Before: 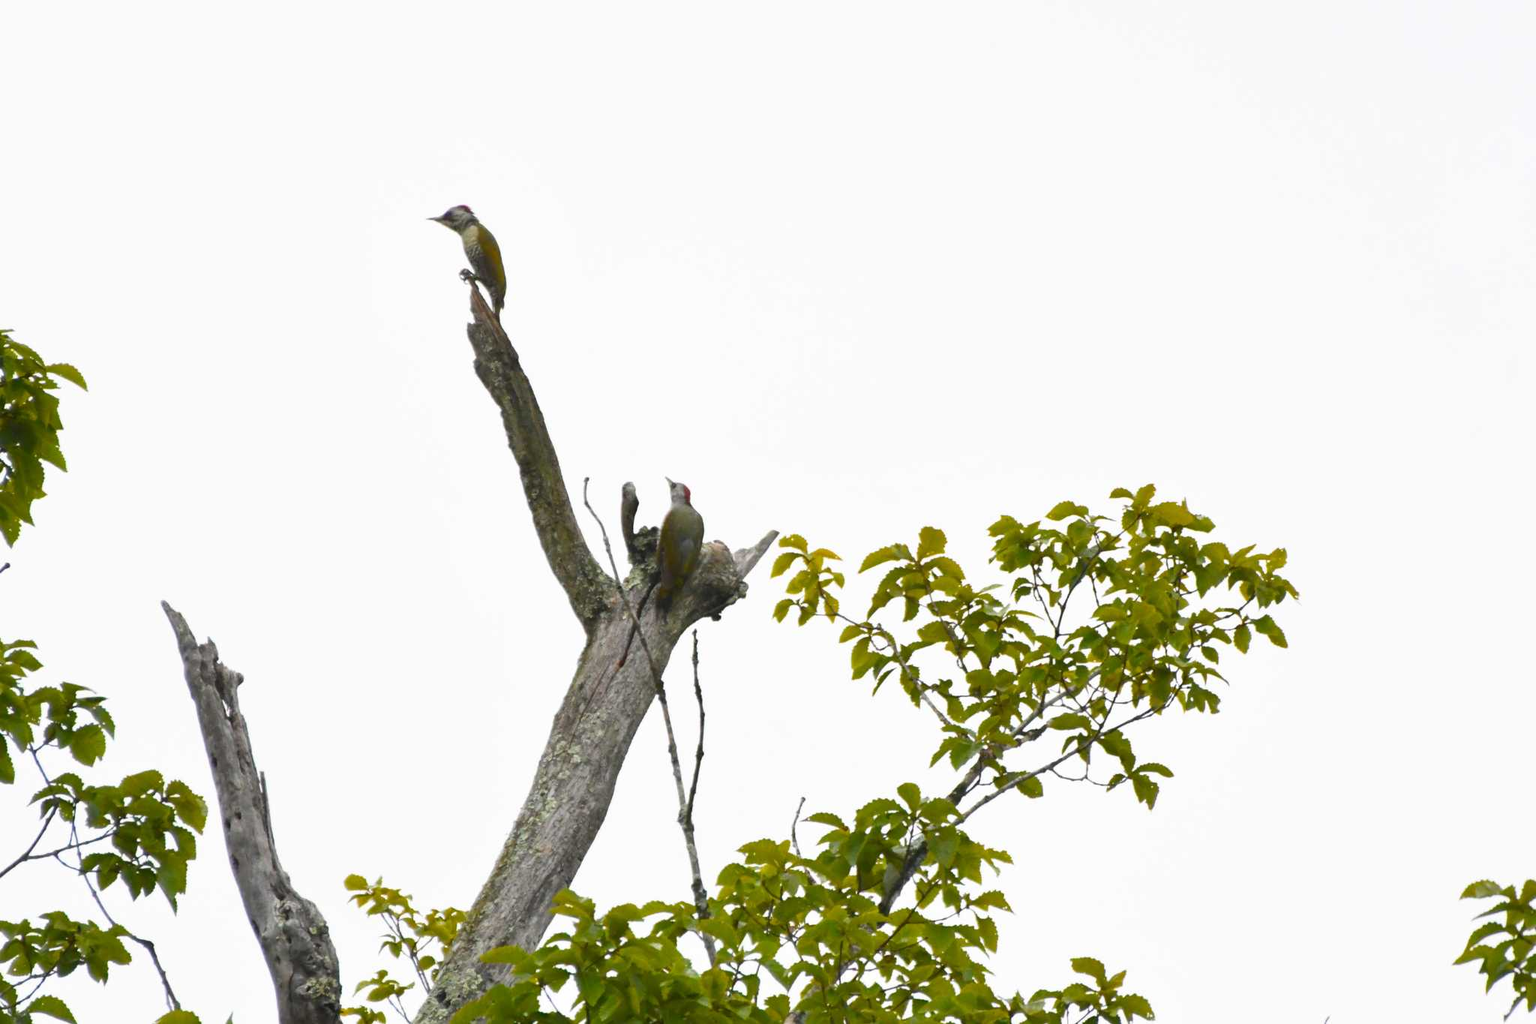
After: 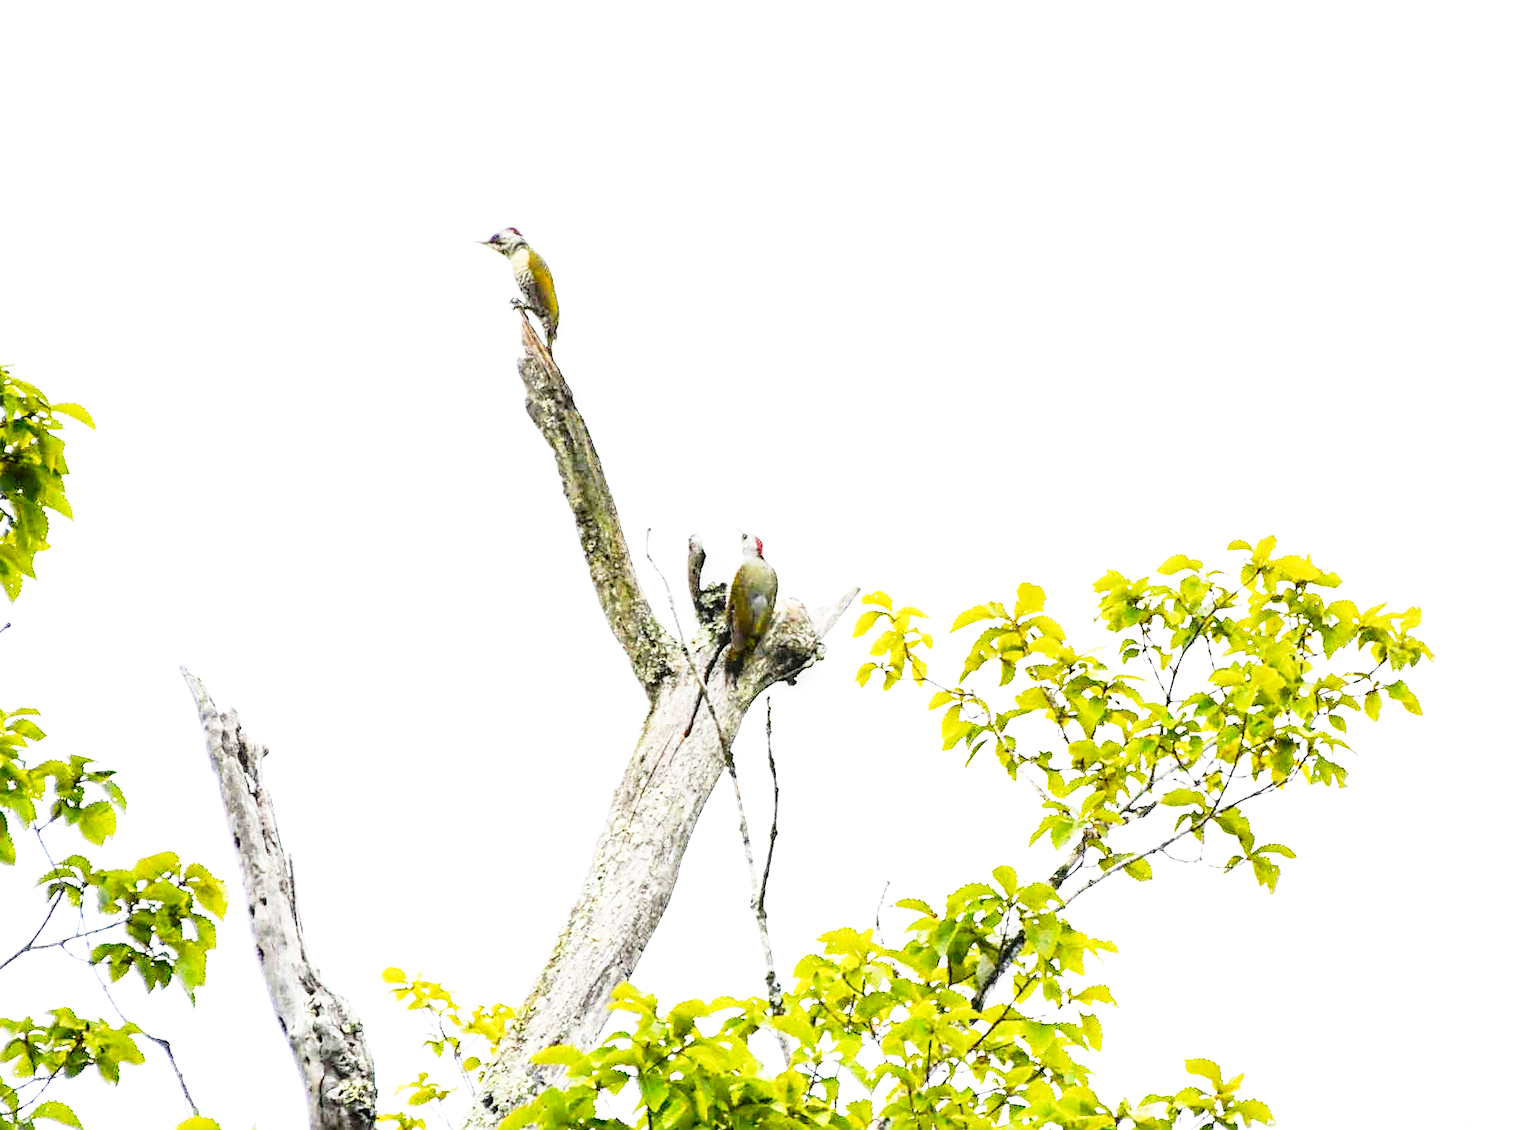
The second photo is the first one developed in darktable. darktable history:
crop: right 9.499%, bottom 0.029%
tone equalizer: -7 EV 0.157 EV, -6 EV 0.585 EV, -5 EV 1.19 EV, -4 EV 1.3 EV, -3 EV 1.17 EV, -2 EV 0.6 EV, -1 EV 0.162 EV, edges refinement/feathering 500, mask exposure compensation -1.57 EV, preserve details no
base curve: curves: ch0 [(0, 0) (0.026, 0.03) (0.109, 0.232) (0.351, 0.748) (0.669, 0.968) (1, 1)], preserve colors none
sharpen: on, module defaults
local contrast: highlights 39%, shadows 63%, detail 136%, midtone range 0.51
